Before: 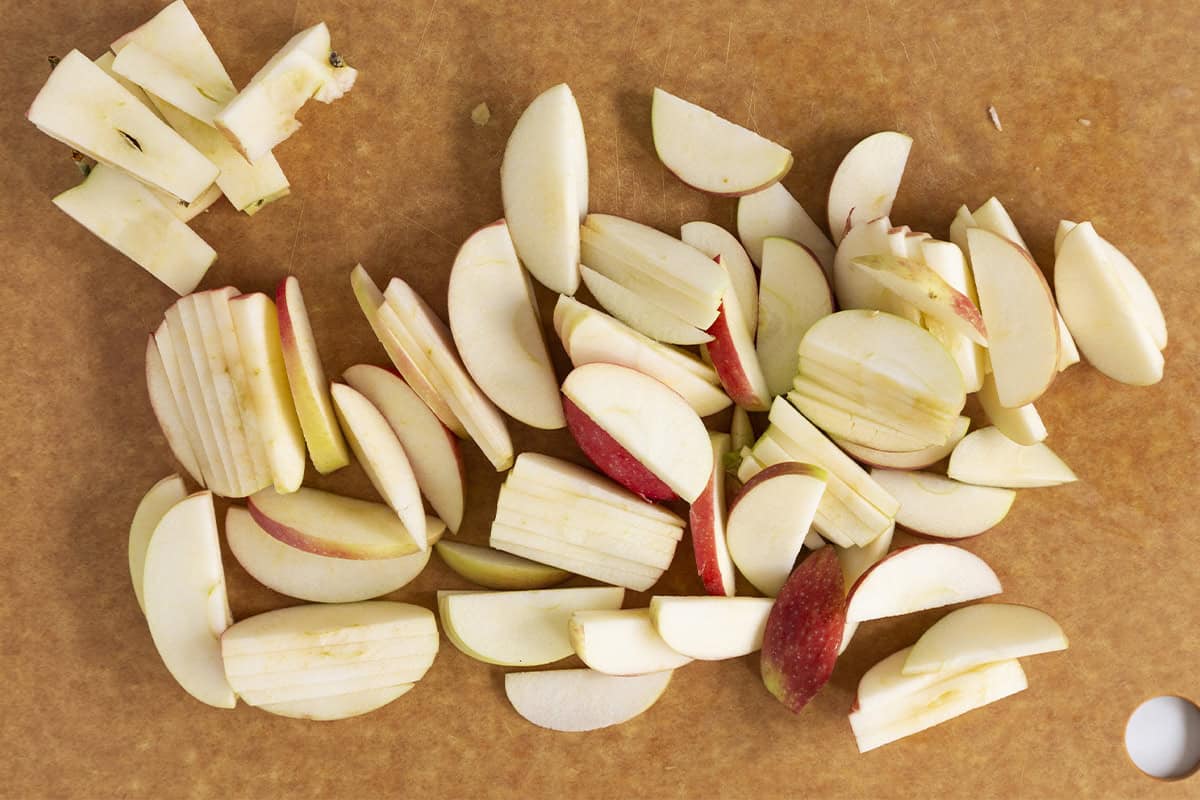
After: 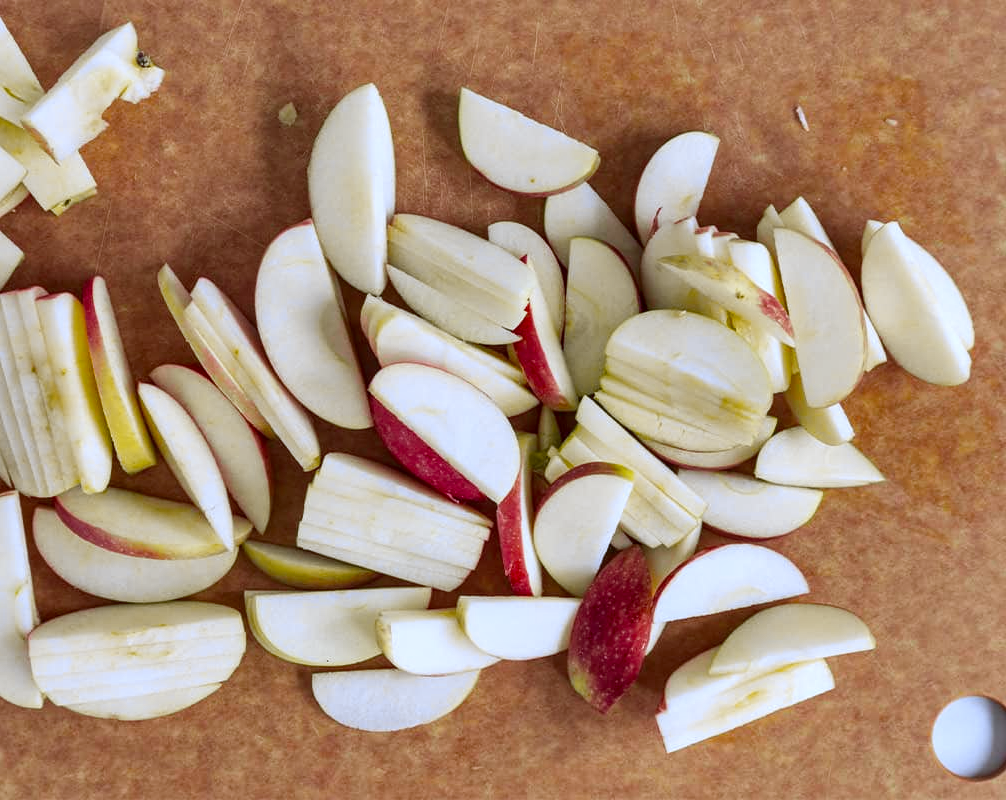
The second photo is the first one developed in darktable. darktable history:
shadows and highlights: soften with gaussian
tone curve: curves: ch0 [(0, 0) (0.087, 0.054) (0.281, 0.245) (0.532, 0.514) (0.835, 0.818) (0.994, 0.955)]; ch1 [(0, 0) (0.27, 0.195) (0.406, 0.435) (0.452, 0.474) (0.495, 0.5) (0.514, 0.508) (0.537, 0.556) (0.654, 0.689) (1, 1)]; ch2 [(0, 0) (0.269, 0.299) (0.459, 0.441) (0.498, 0.499) (0.523, 0.52) (0.551, 0.549) (0.633, 0.625) (0.659, 0.681) (0.718, 0.764) (1, 1)], color space Lab, independent channels, preserve colors none
exposure: exposure 0 EV, compensate highlight preservation false
local contrast: on, module defaults
crop: left 16.145%
white balance: red 0.948, green 1.02, blue 1.176
